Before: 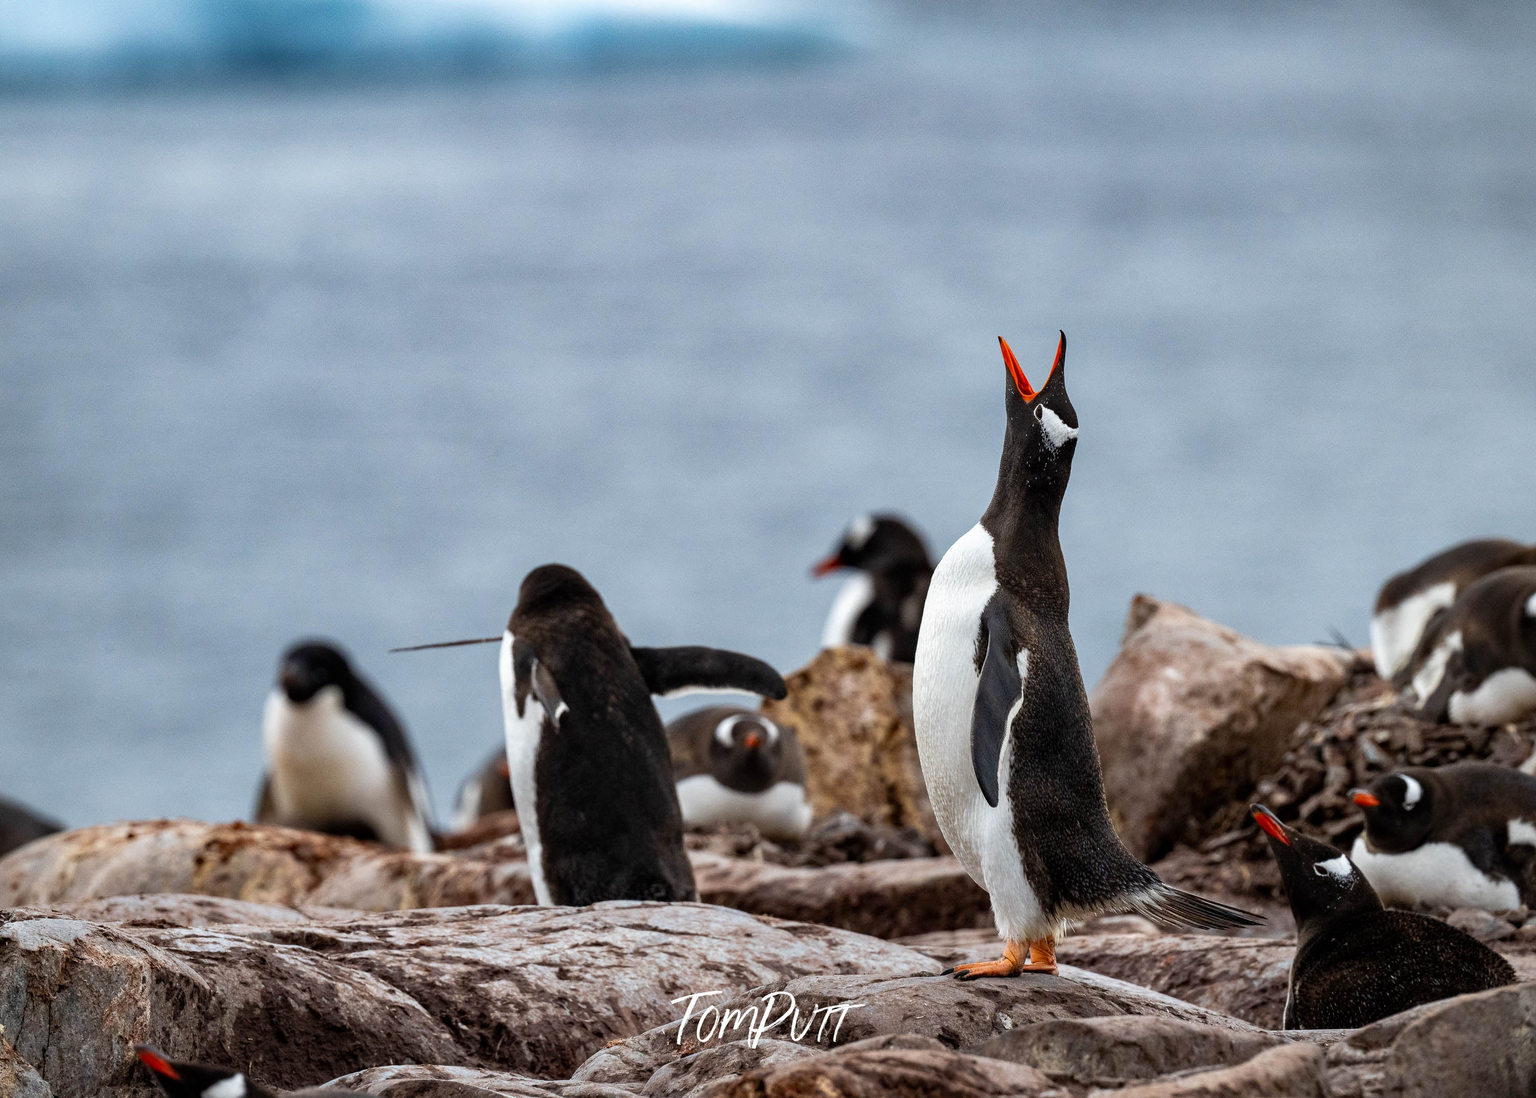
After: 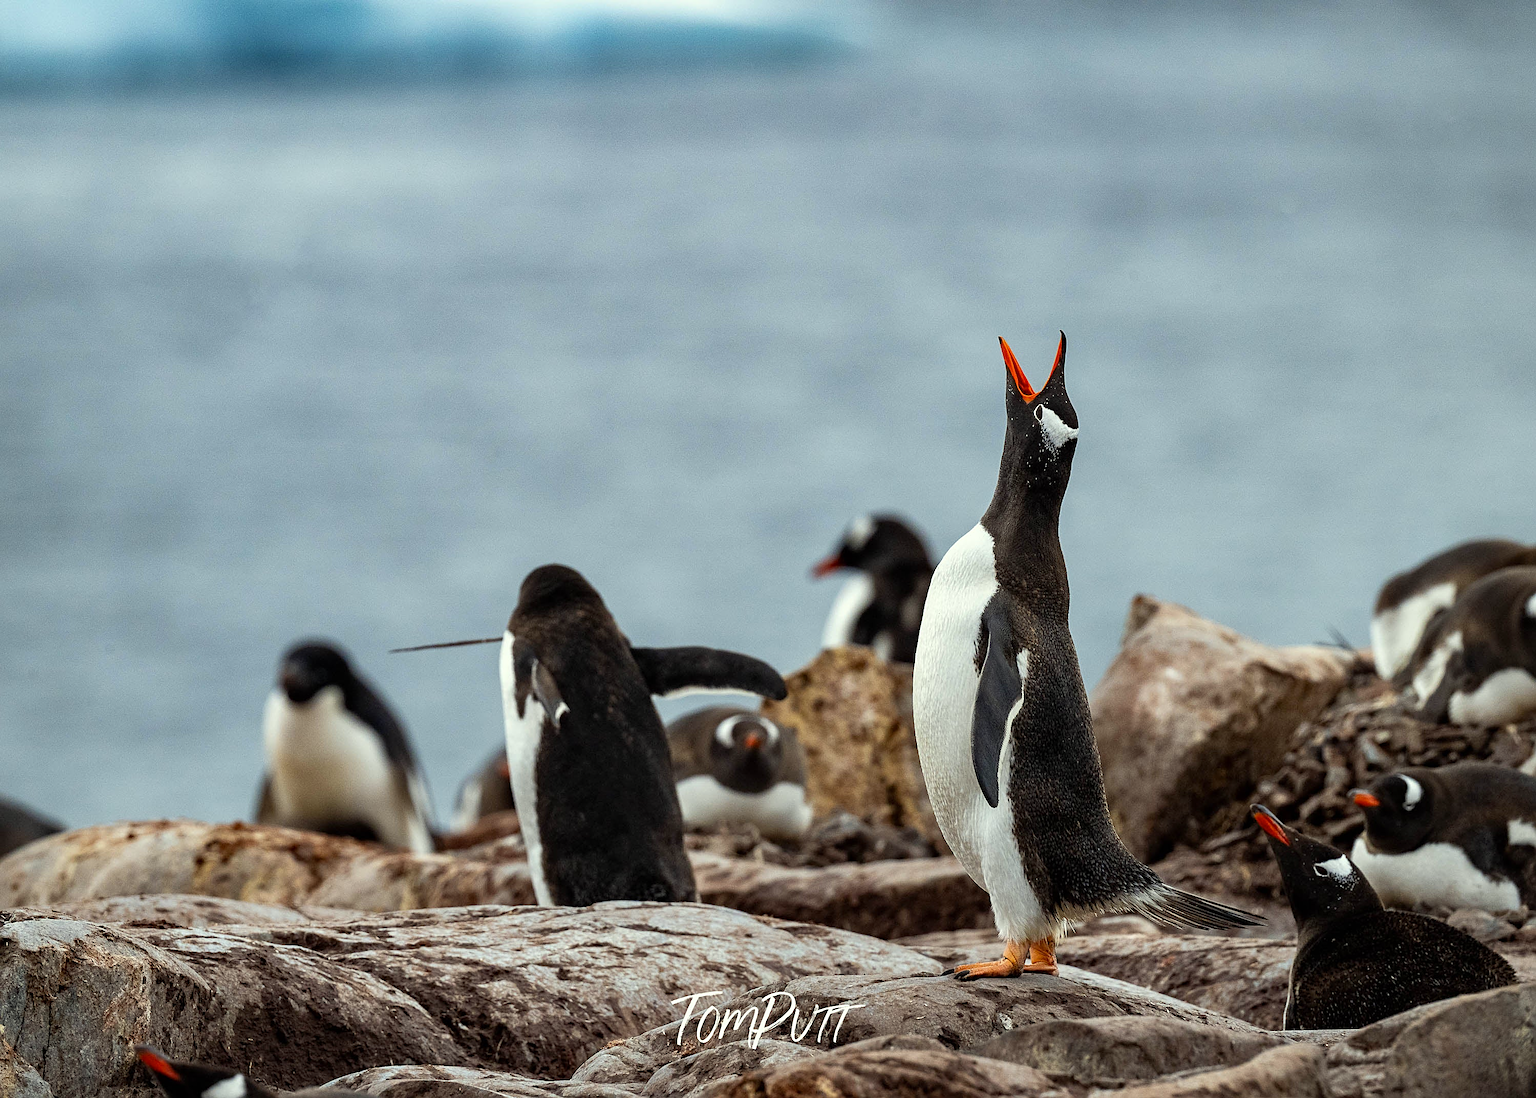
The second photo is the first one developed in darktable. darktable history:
tone equalizer: on, module defaults
color correction: highlights a* -4.3, highlights b* 6.79
sharpen: on, module defaults
